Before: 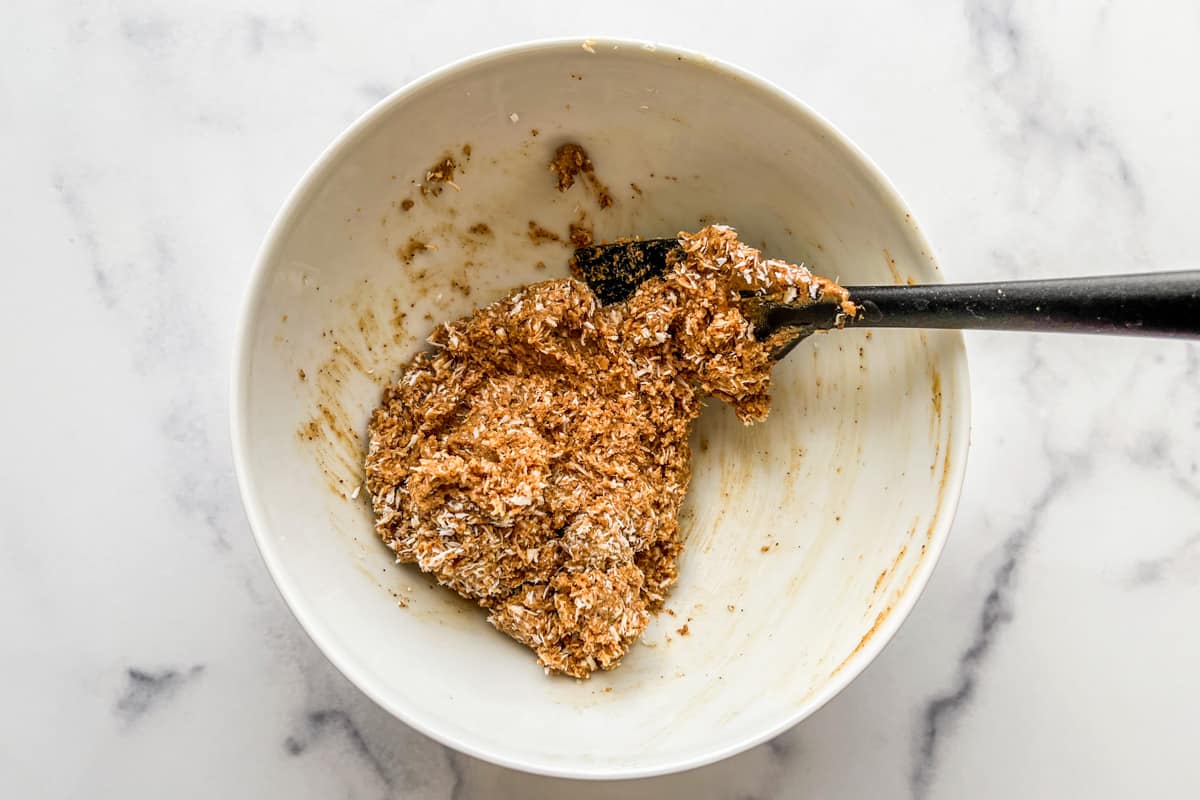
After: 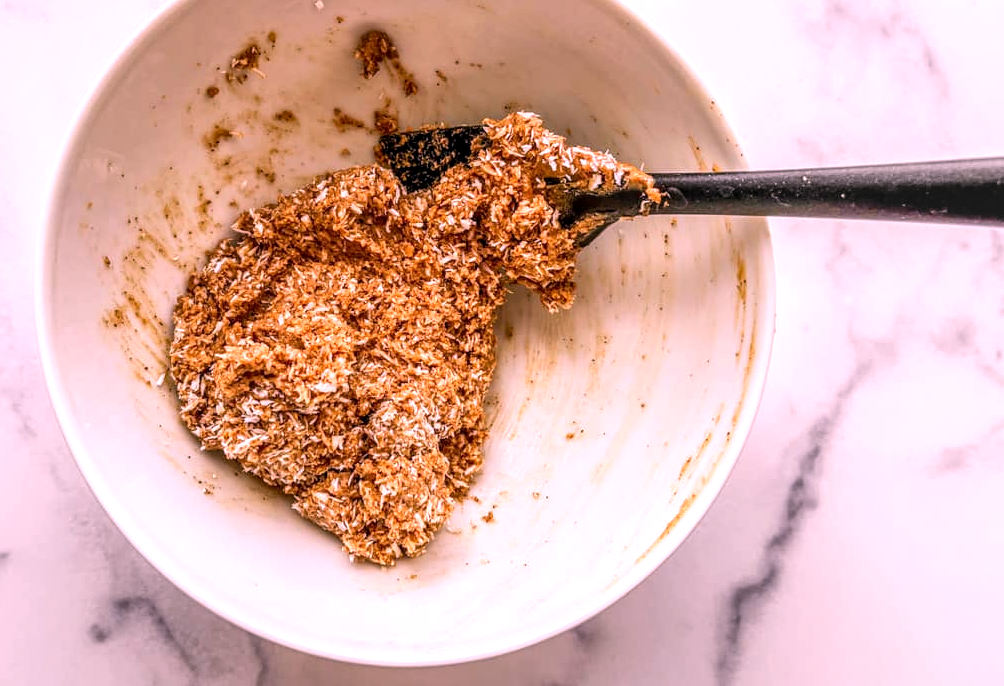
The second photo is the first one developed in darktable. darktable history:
local contrast: on, module defaults
crop: left 16.315%, top 14.246%
exposure: exposure 0.081 EV, compensate highlight preservation false
white balance: red 1.188, blue 1.11
